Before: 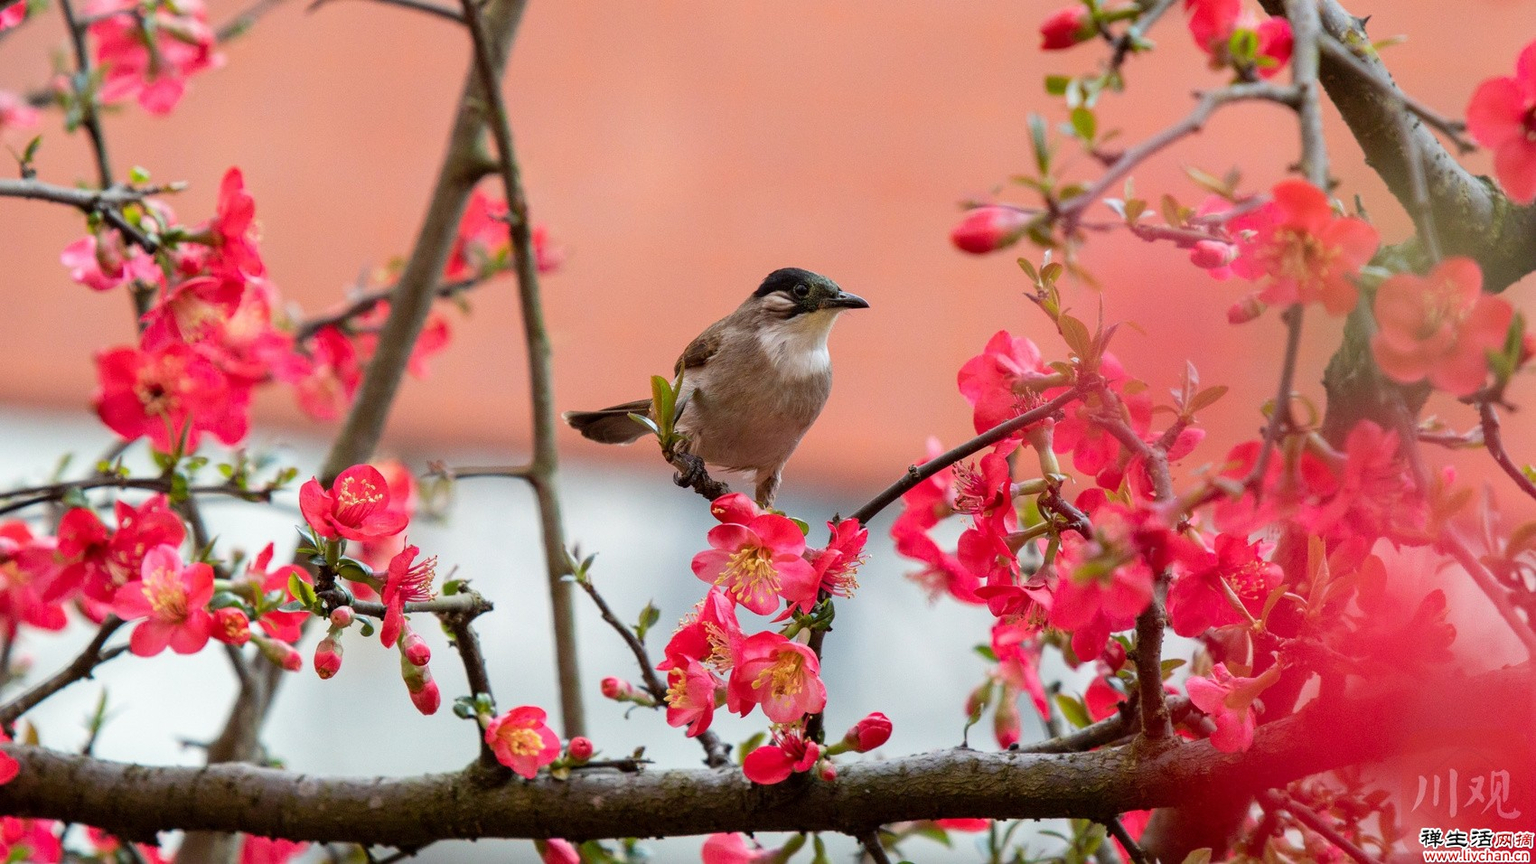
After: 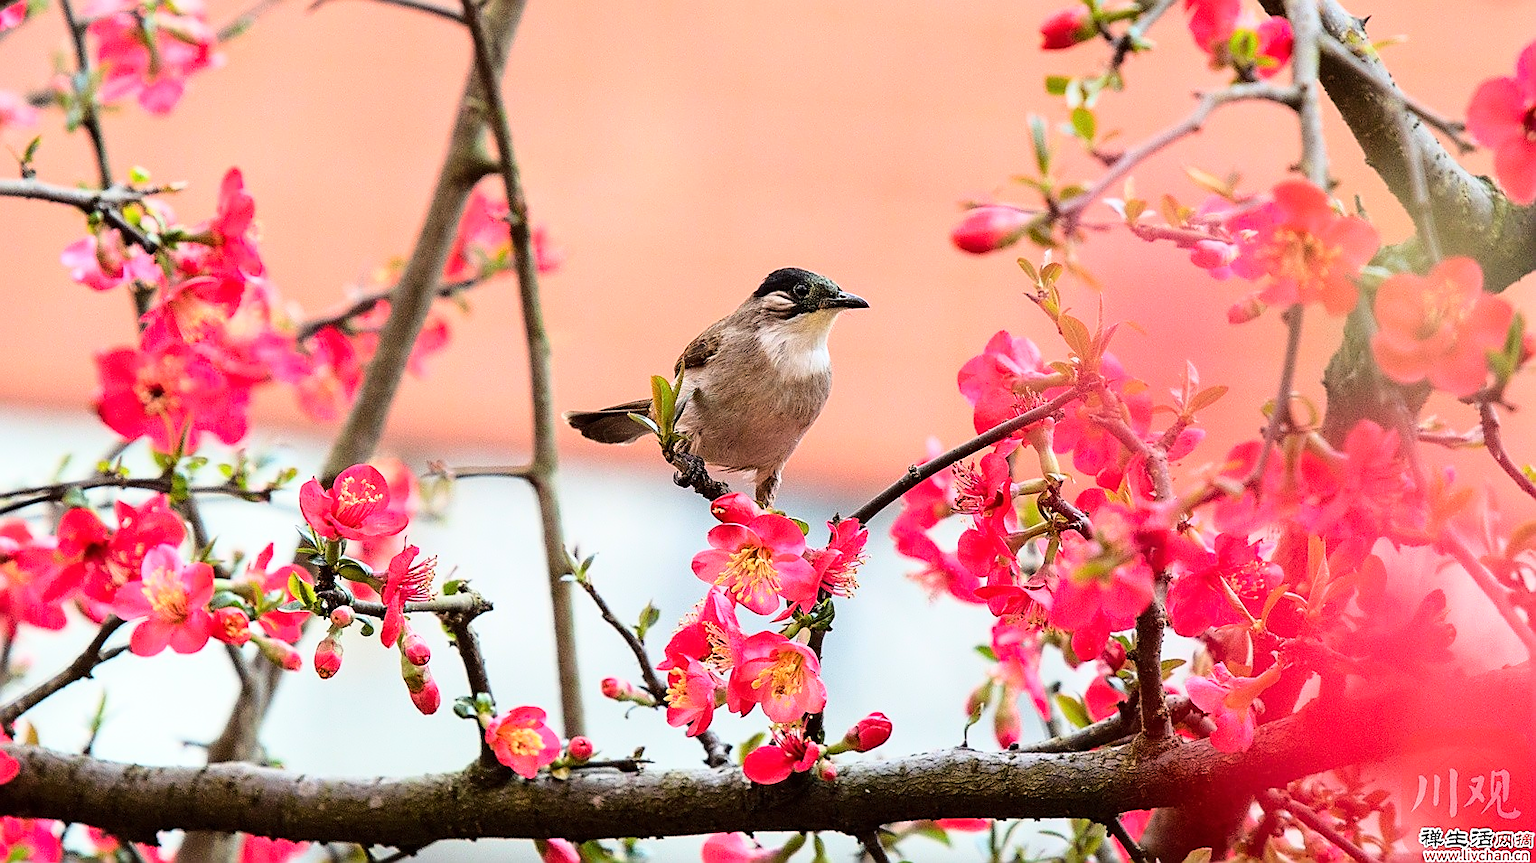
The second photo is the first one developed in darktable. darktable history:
base curve: curves: ch0 [(0, 0) (0.028, 0.03) (0.121, 0.232) (0.46, 0.748) (0.859, 0.968) (1, 1)]
sharpen: radius 1.4, amount 1.25, threshold 0.7
exposure: compensate highlight preservation false
